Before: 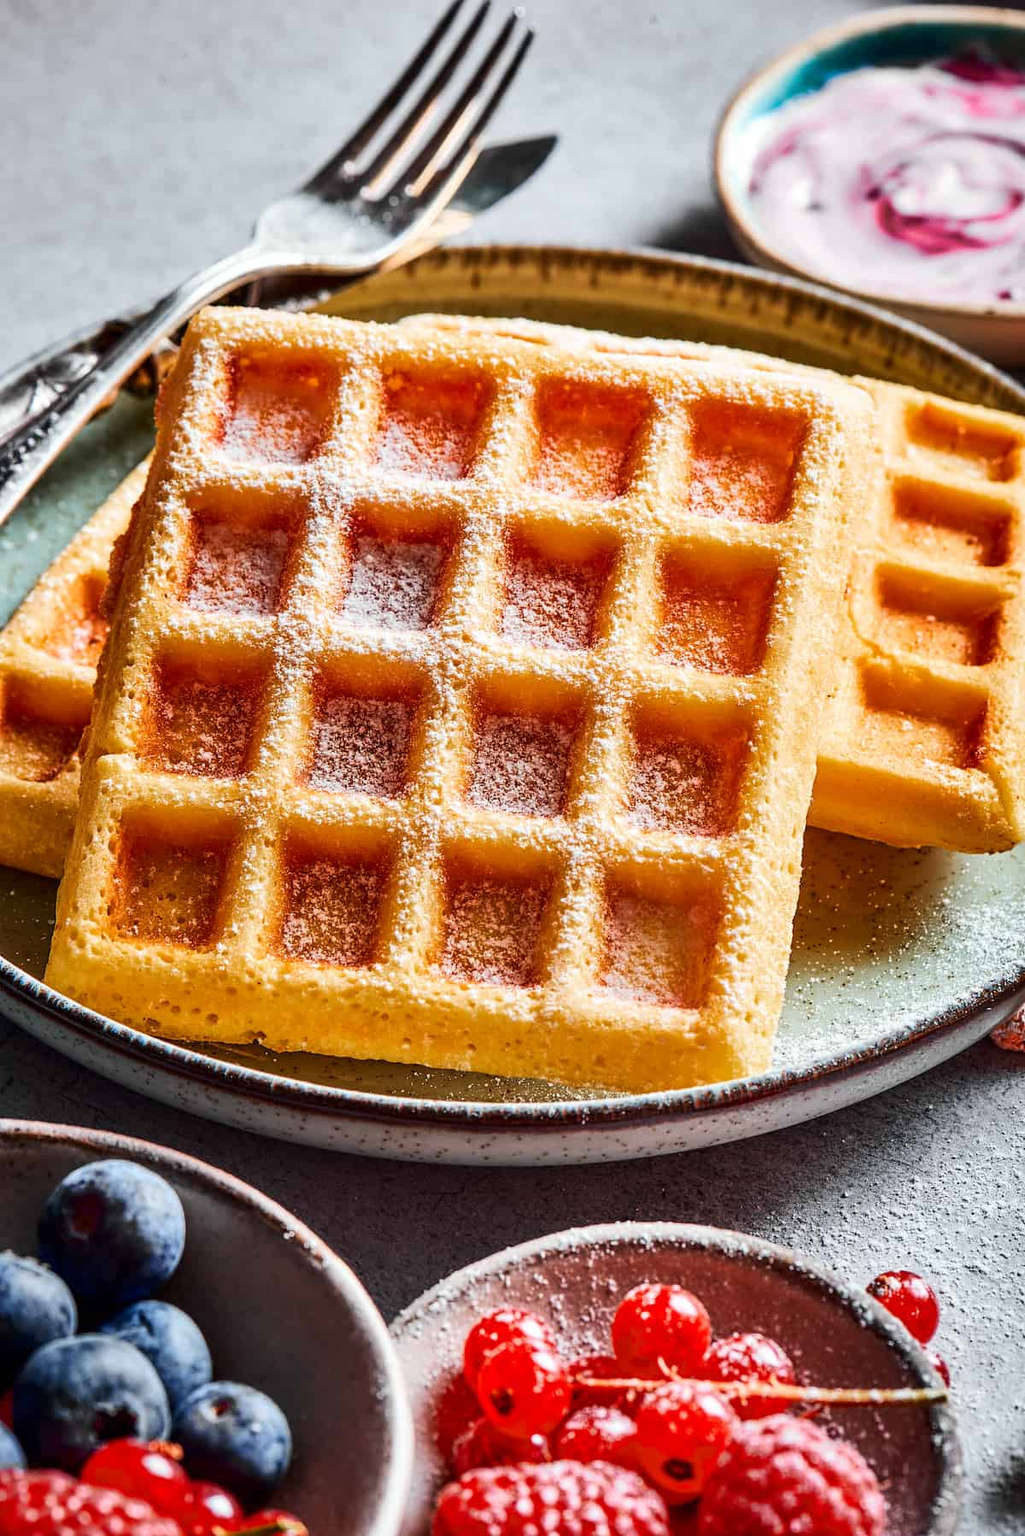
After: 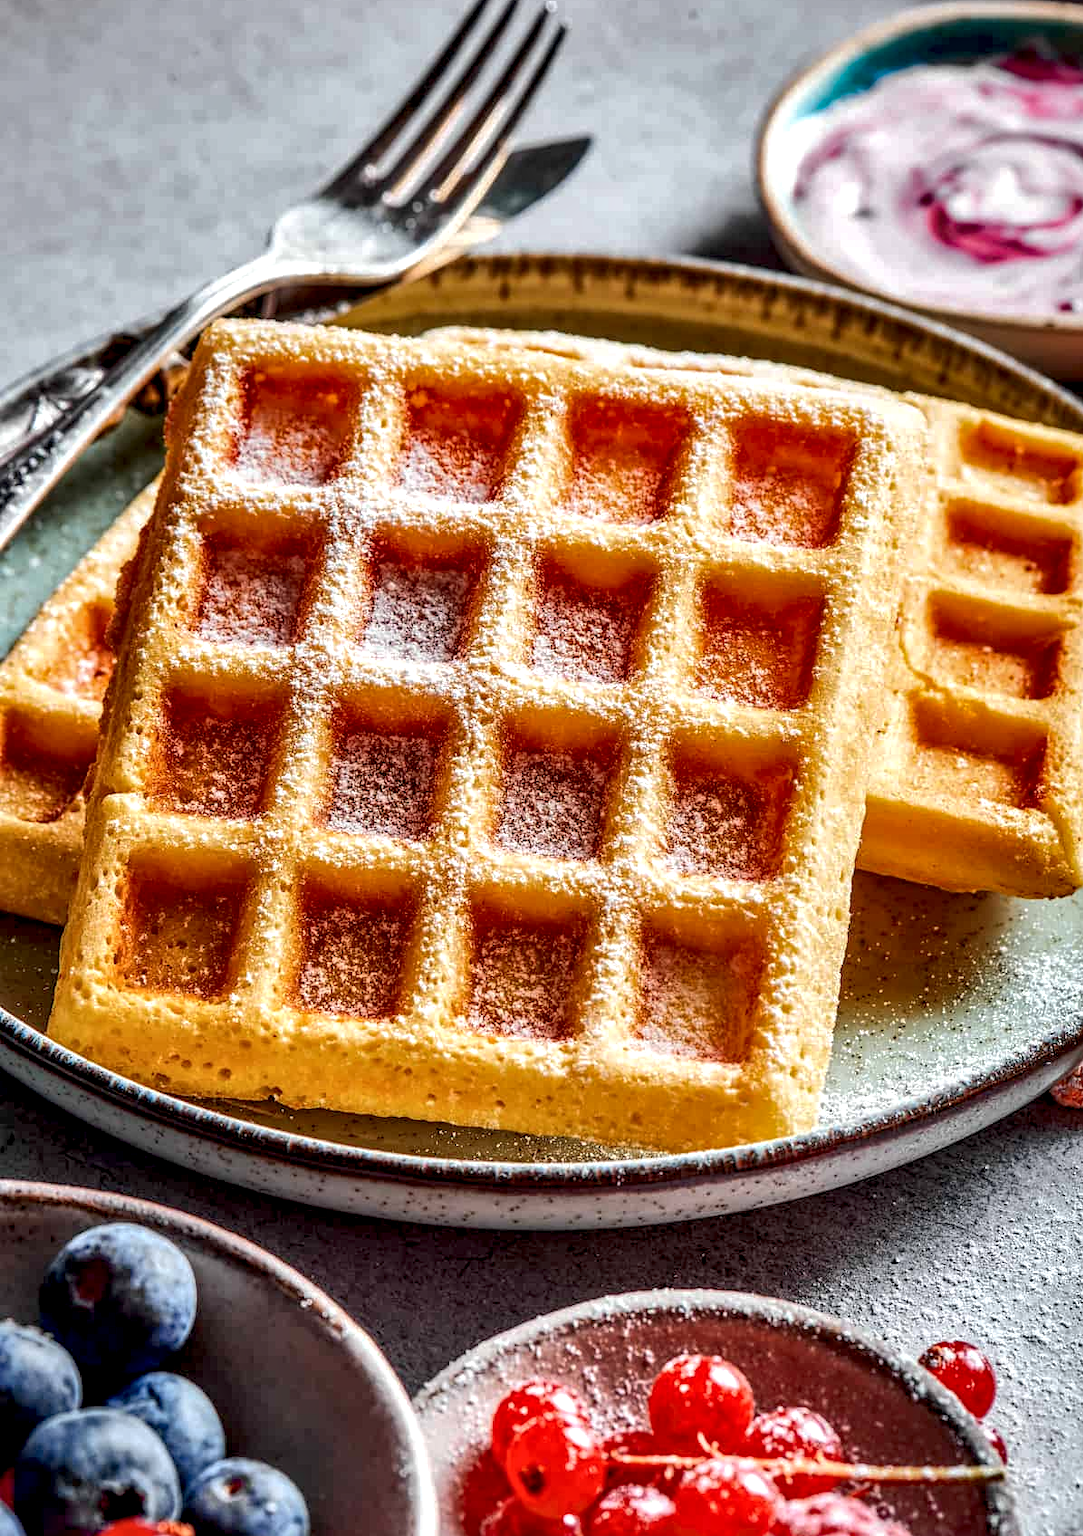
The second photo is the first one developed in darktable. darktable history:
crop: top 0.435%, right 0.262%, bottom 5.087%
local contrast: highlights 60%, shadows 62%, detail 160%
shadows and highlights: on, module defaults
